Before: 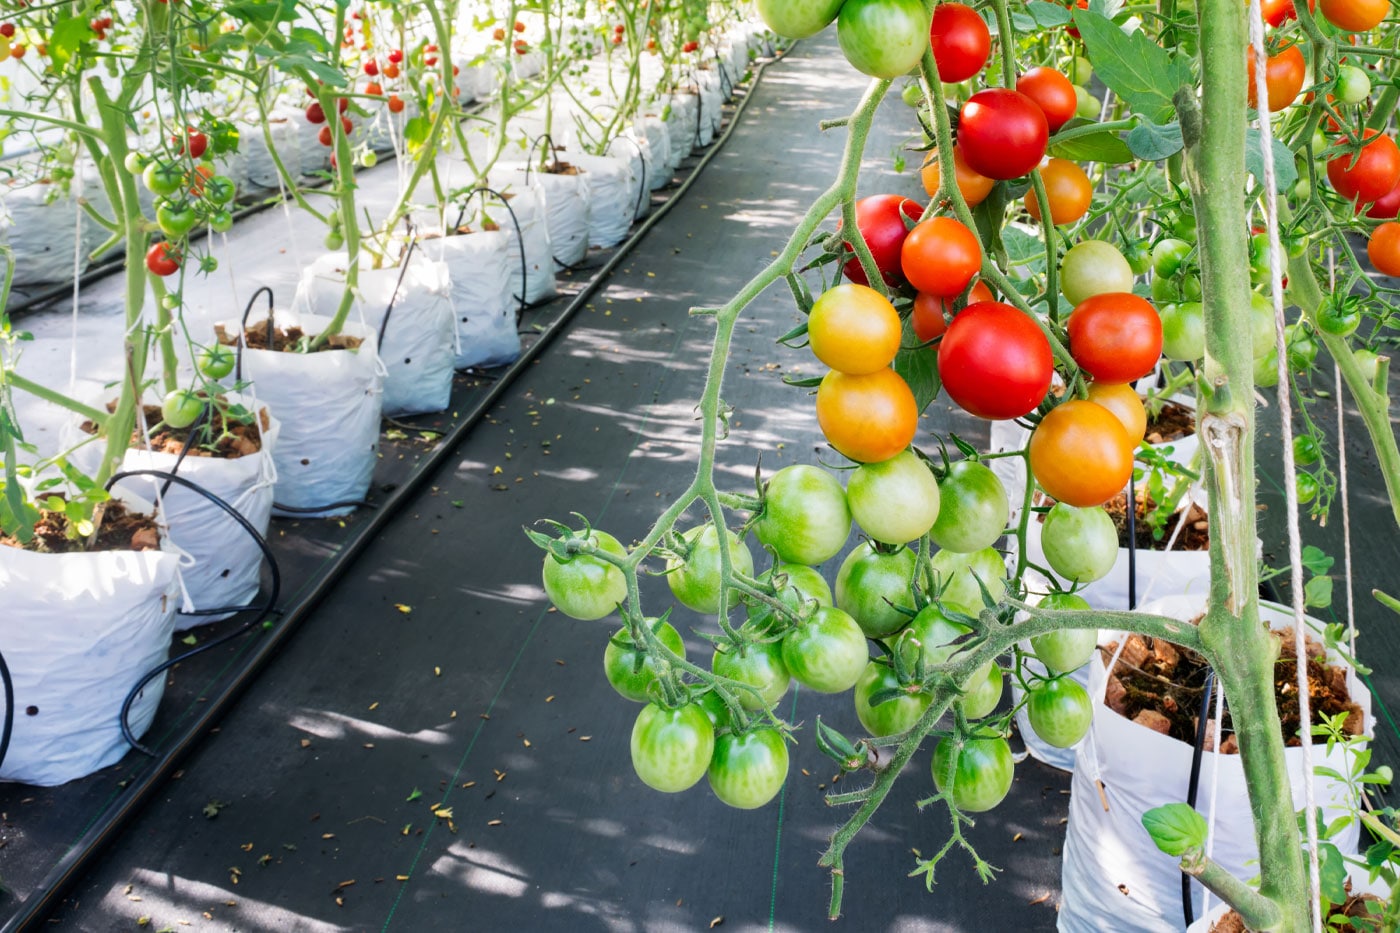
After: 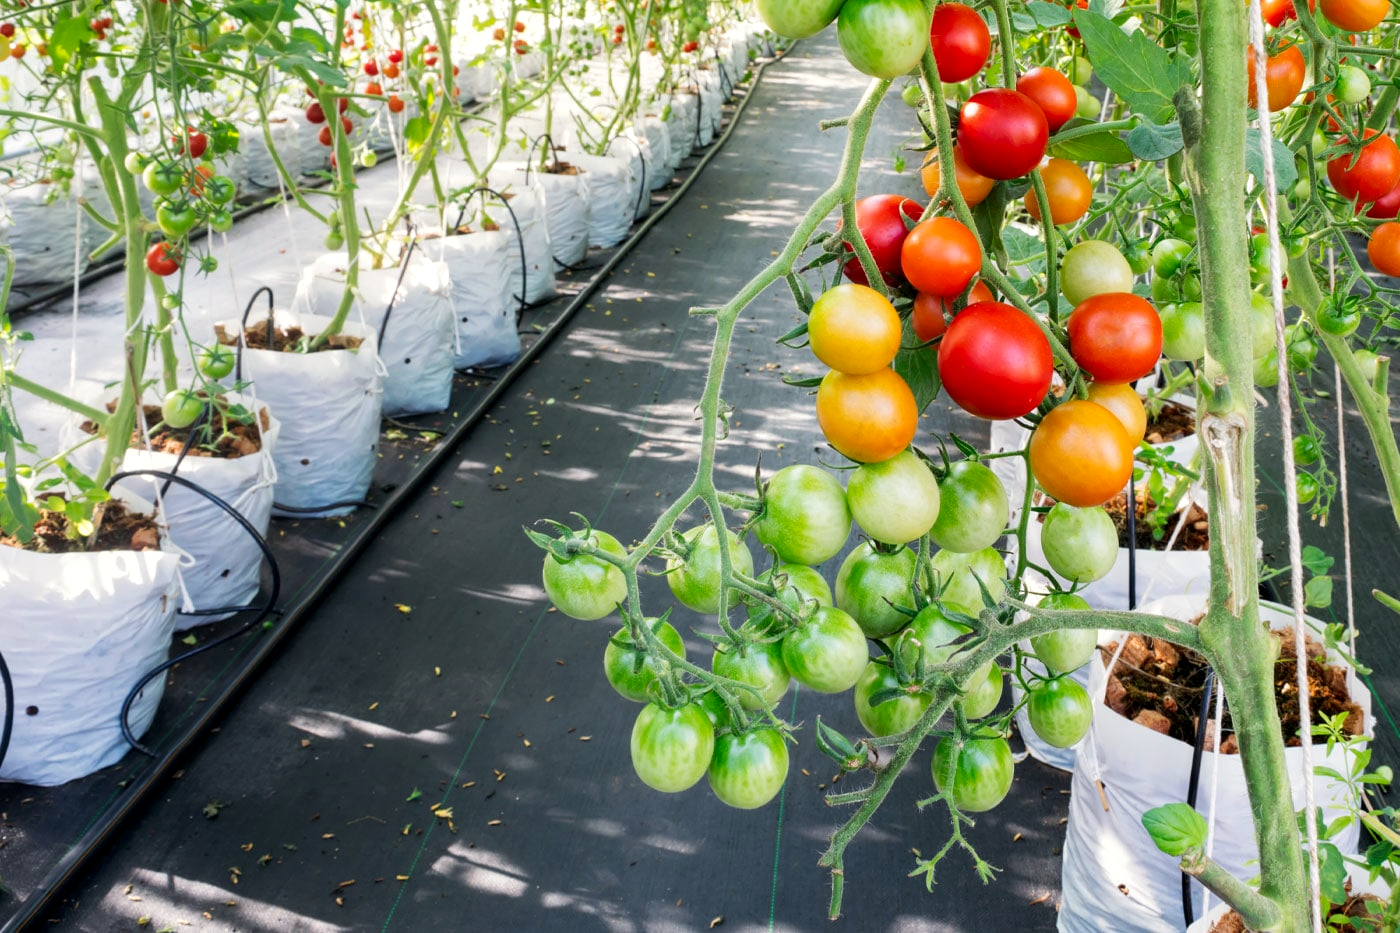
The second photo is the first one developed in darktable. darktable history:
vibrance: vibrance 0%
local contrast: highlights 100%, shadows 100%, detail 120%, midtone range 0.2
color correction: highlights b* 3
